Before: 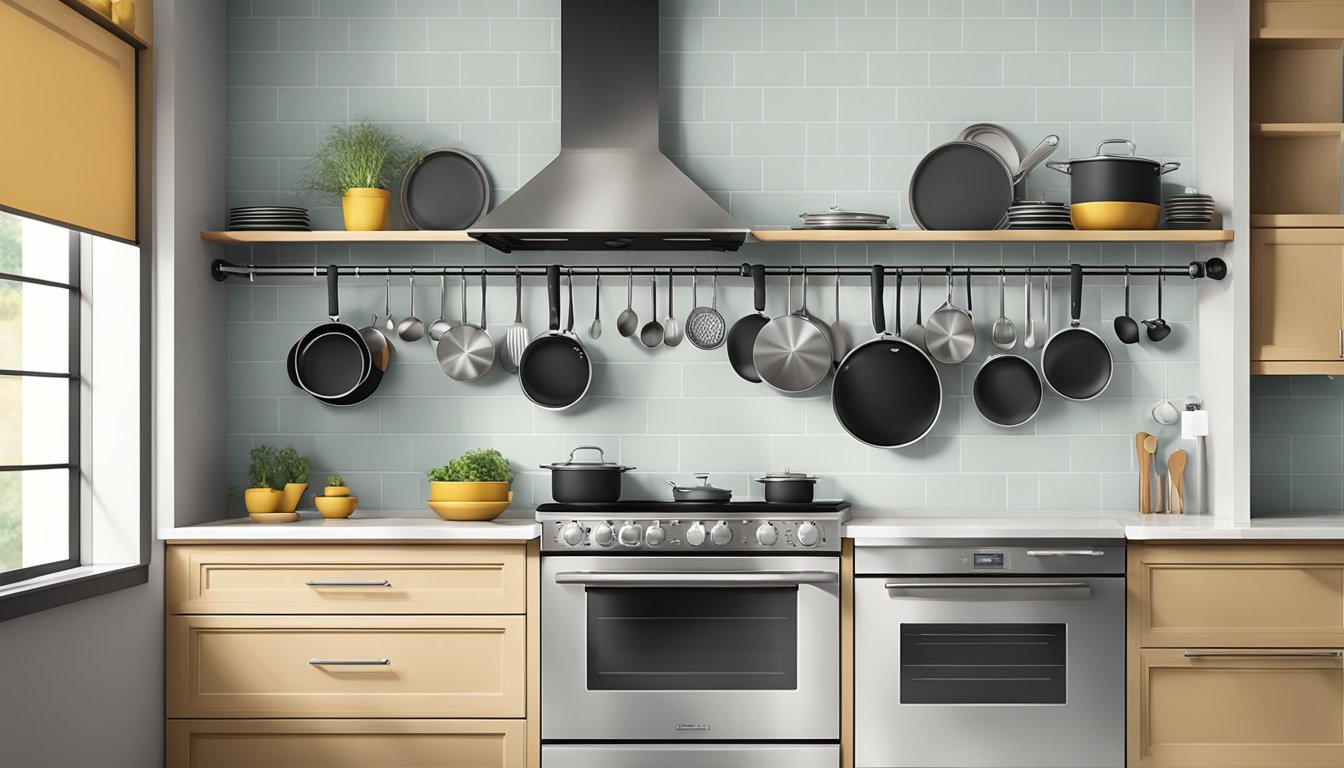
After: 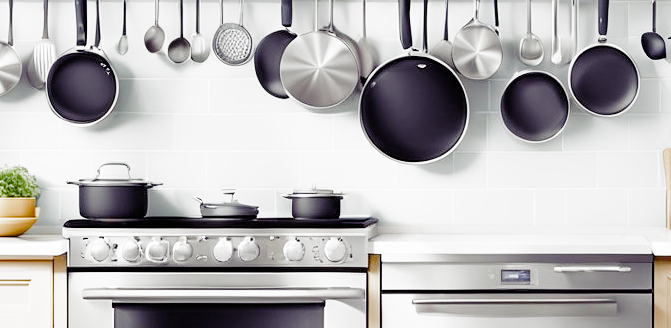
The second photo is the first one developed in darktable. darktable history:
color balance rgb: shadows lift › luminance -21.847%, shadows lift › chroma 8.655%, shadows lift › hue 283.44°, power › luminance 3.189%, power › hue 230.72°, perceptual saturation grading › global saturation 0.146%, perceptual saturation grading › highlights -29.359%, perceptual saturation grading › mid-tones 30.158%, perceptual saturation grading › shadows 60.025%, global vibrance 9.784%
filmic rgb: black relative exposure -5.12 EV, white relative exposure 3.98 EV, hardness 2.9, contrast 1.095, preserve chrominance no, color science v5 (2021), iterations of high-quality reconstruction 0
crop: left 35.222%, top 37.107%, right 14.832%, bottom 20.061%
exposure: black level correction 0, exposure 1.411 EV, compensate highlight preservation false
